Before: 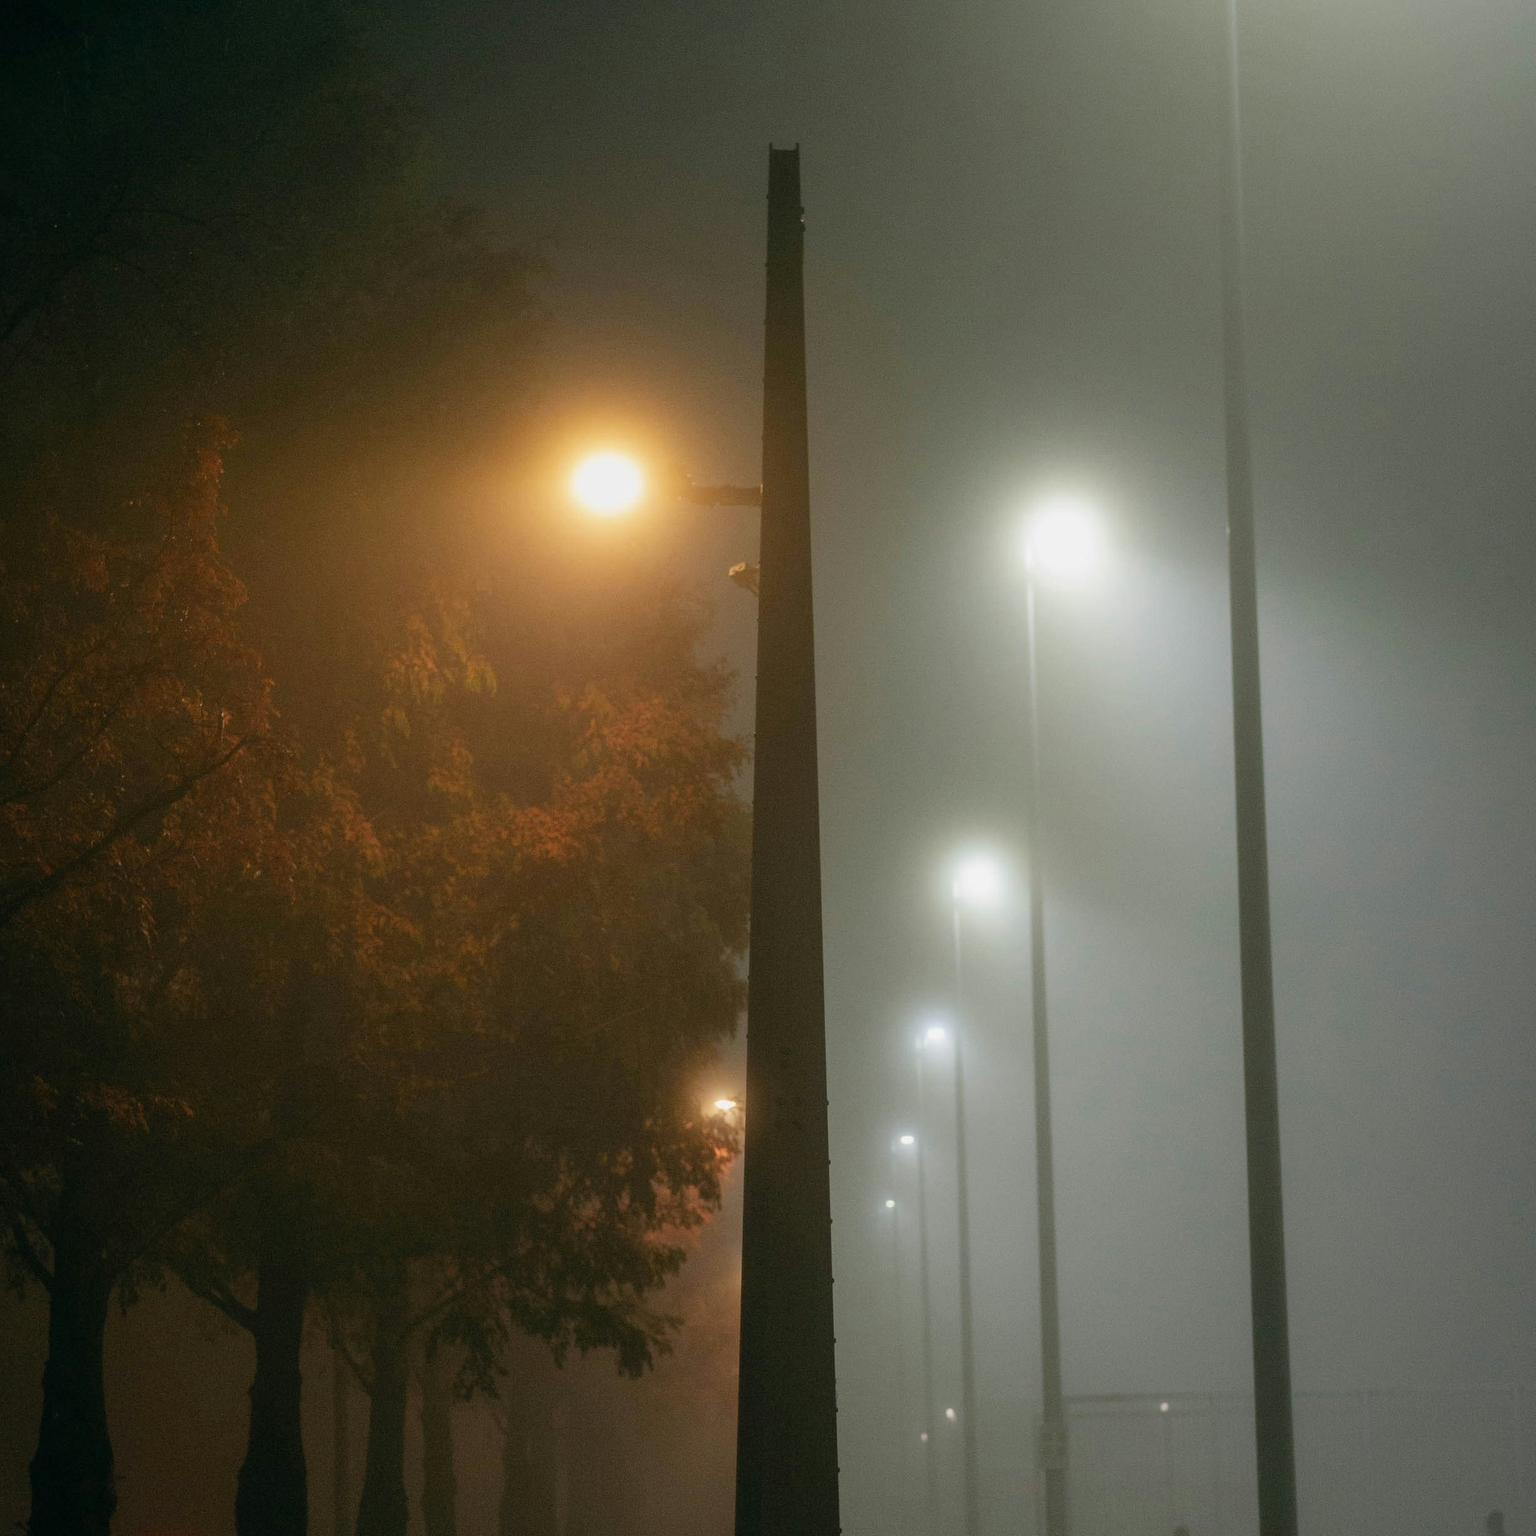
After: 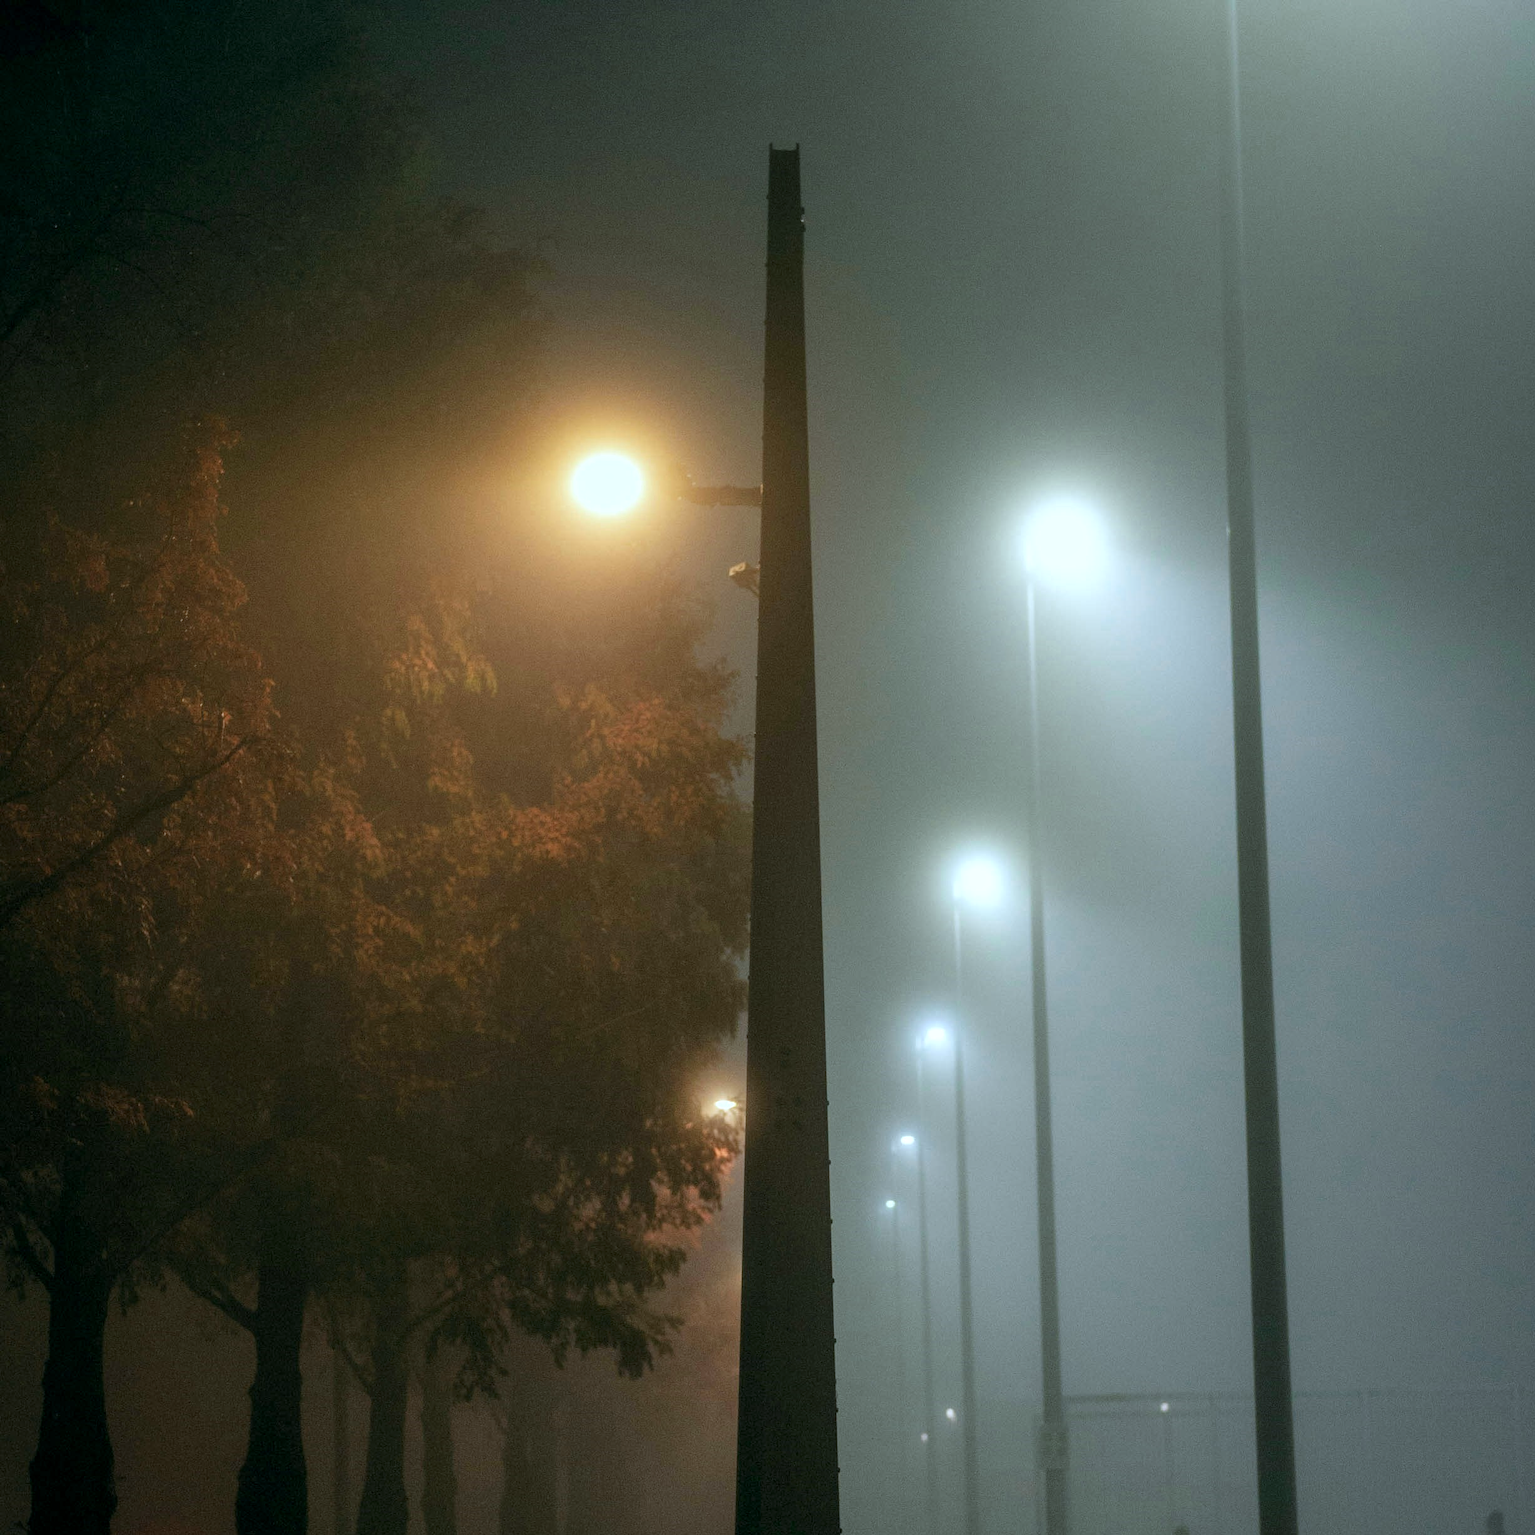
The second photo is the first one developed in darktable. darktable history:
local contrast: detail 130%
color calibration: illuminant F (fluorescent), F source F9 (Cool White Deluxe 4150 K) – high CRI, x 0.374, y 0.373, temperature 4158.34 K
